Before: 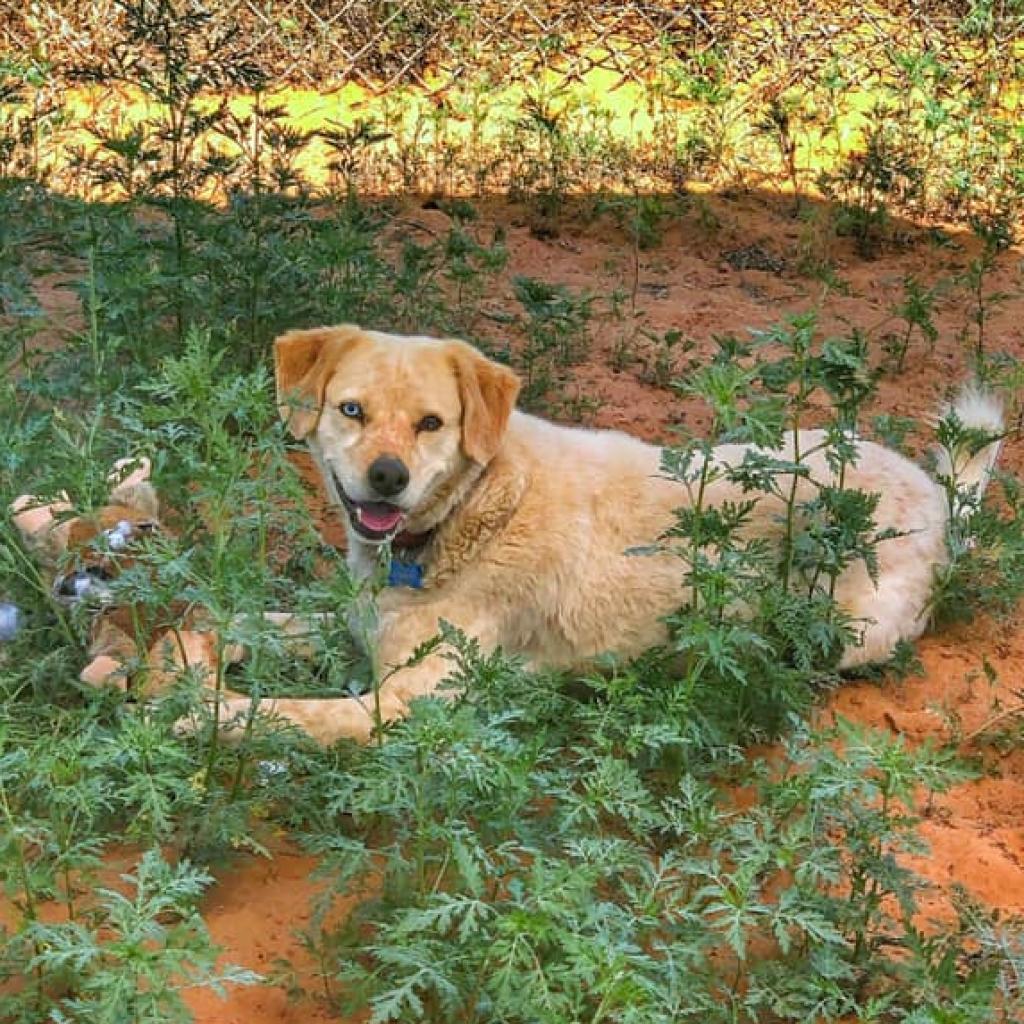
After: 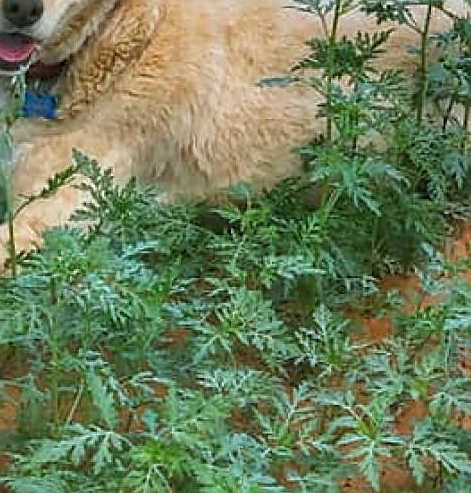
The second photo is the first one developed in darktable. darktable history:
sharpen: on, module defaults
color calibration: illuminant Planckian (black body), adaptation linear Bradford (ICC v4), x 0.361, y 0.366, temperature 4487.14 K
crop: left 35.79%, top 45.888%, right 18.138%, bottom 5.935%
shadows and highlights: soften with gaussian
